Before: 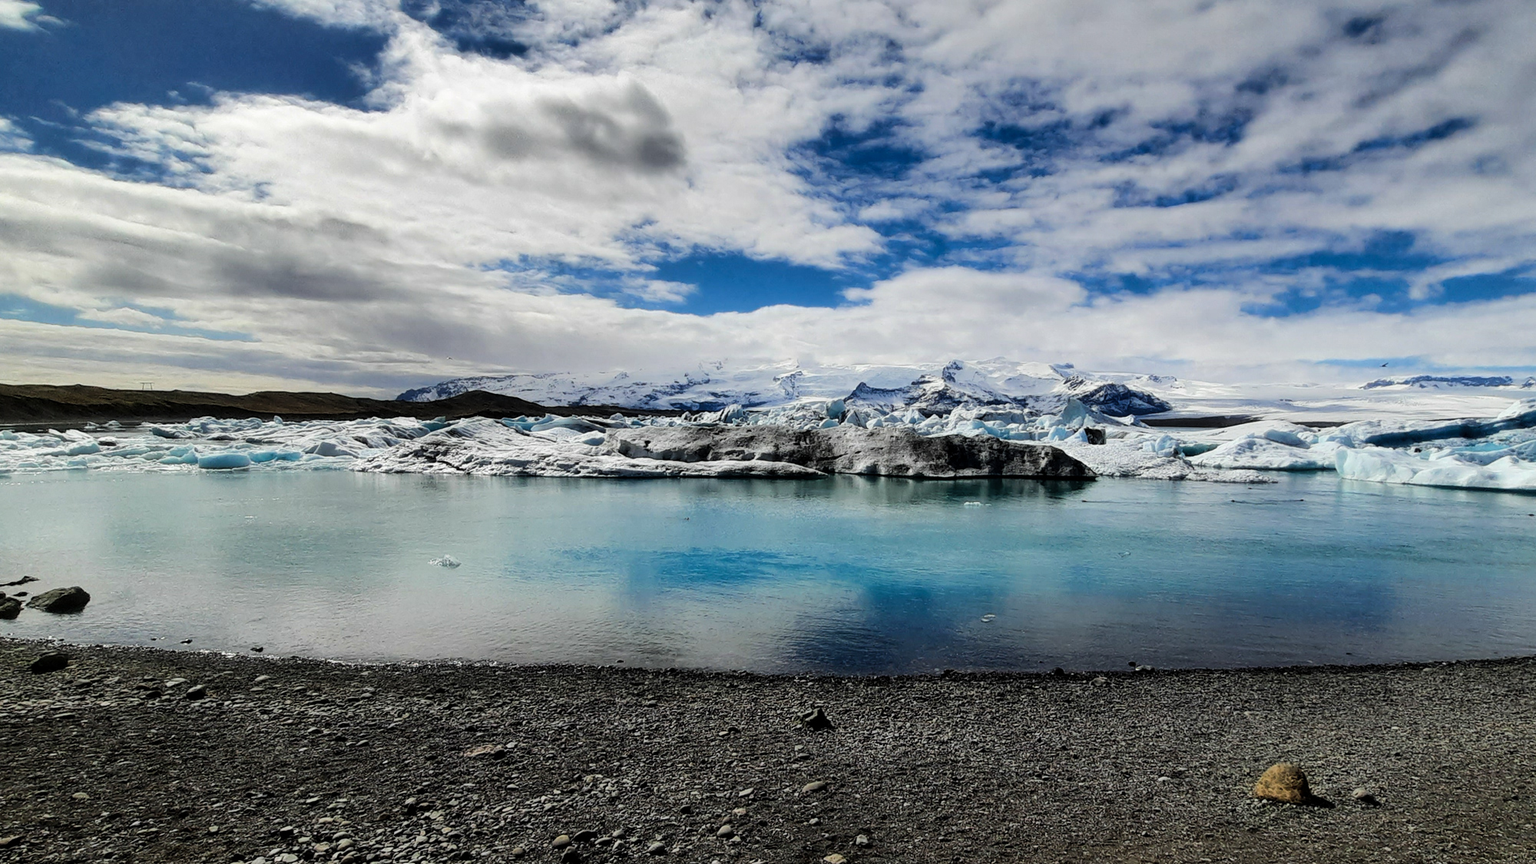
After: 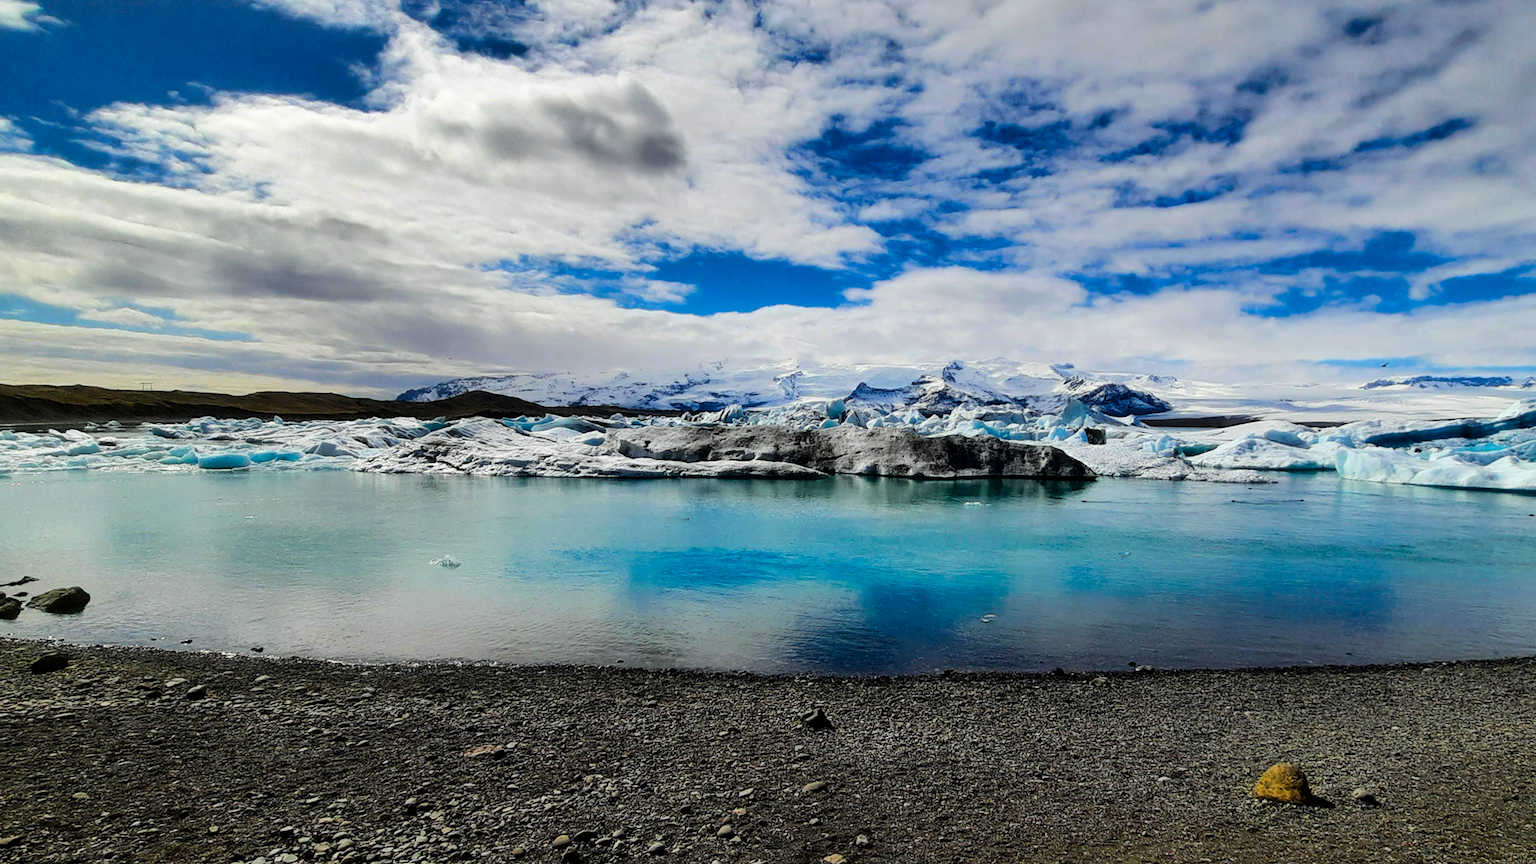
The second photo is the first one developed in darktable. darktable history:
color balance rgb: perceptual saturation grading › global saturation 29.975%, global vibrance 29.581%
tone equalizer: edges refinement/feathering 500, mask exposure compensation -1.57 EV, preserve details no
